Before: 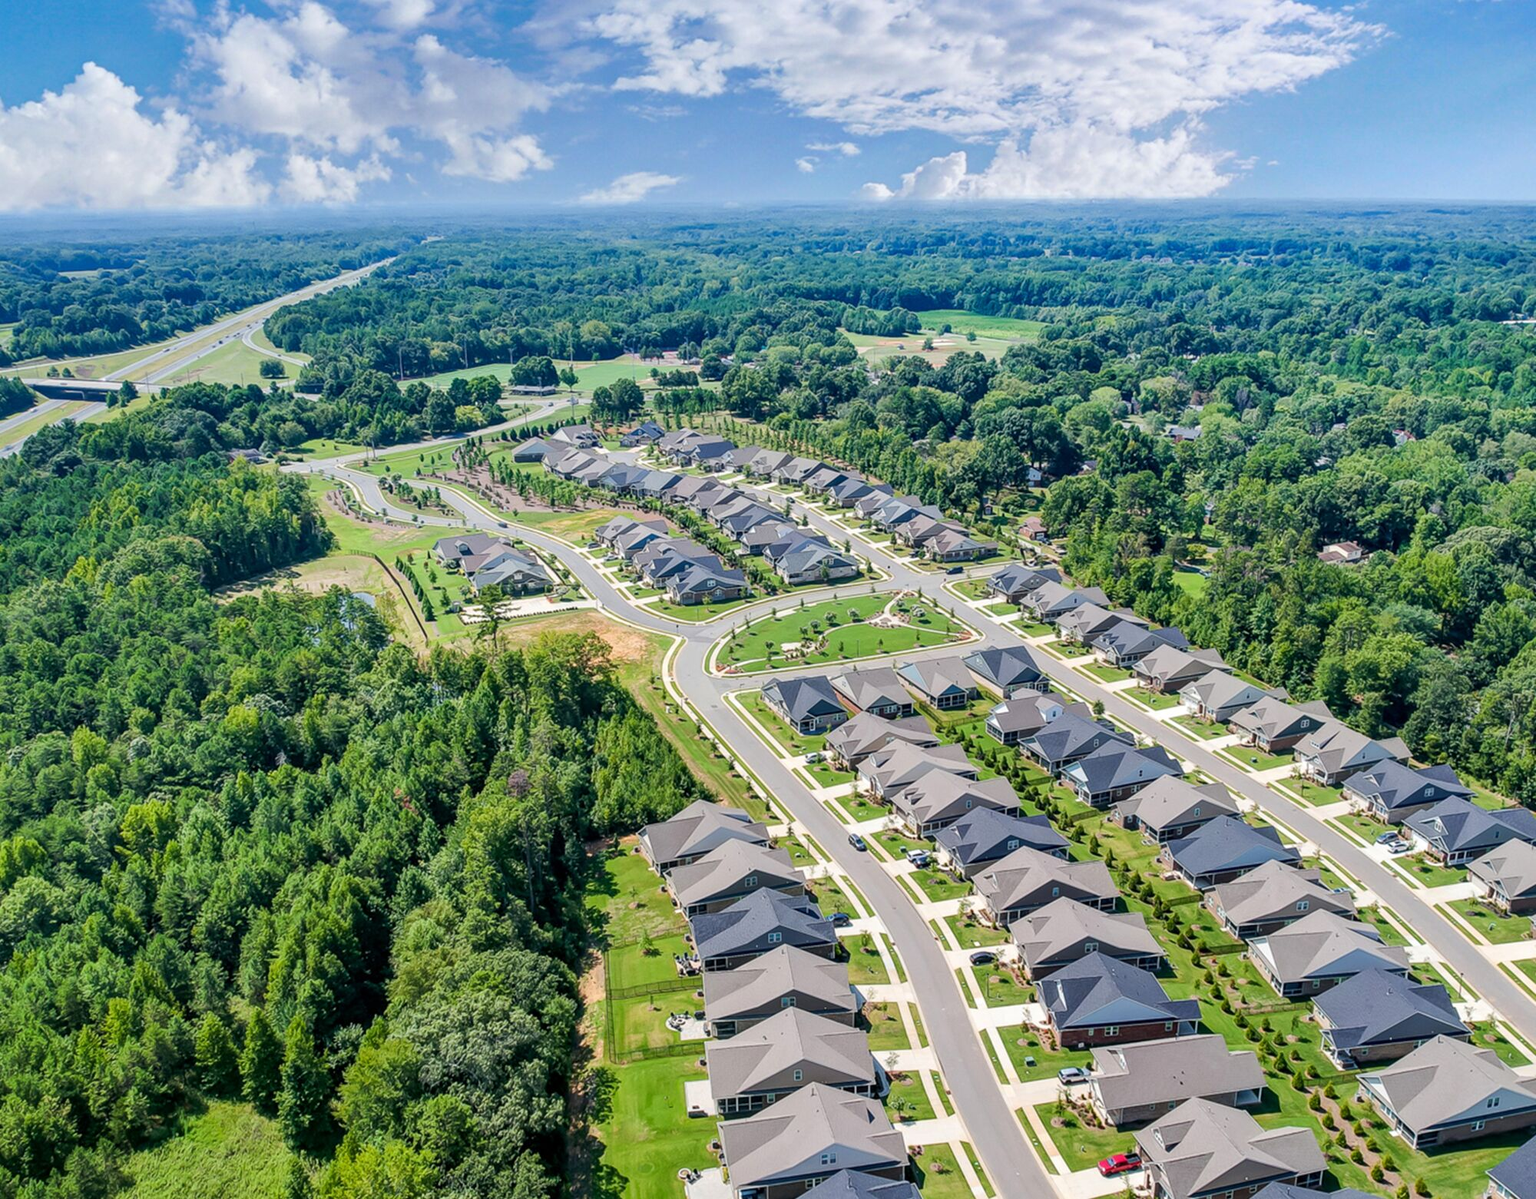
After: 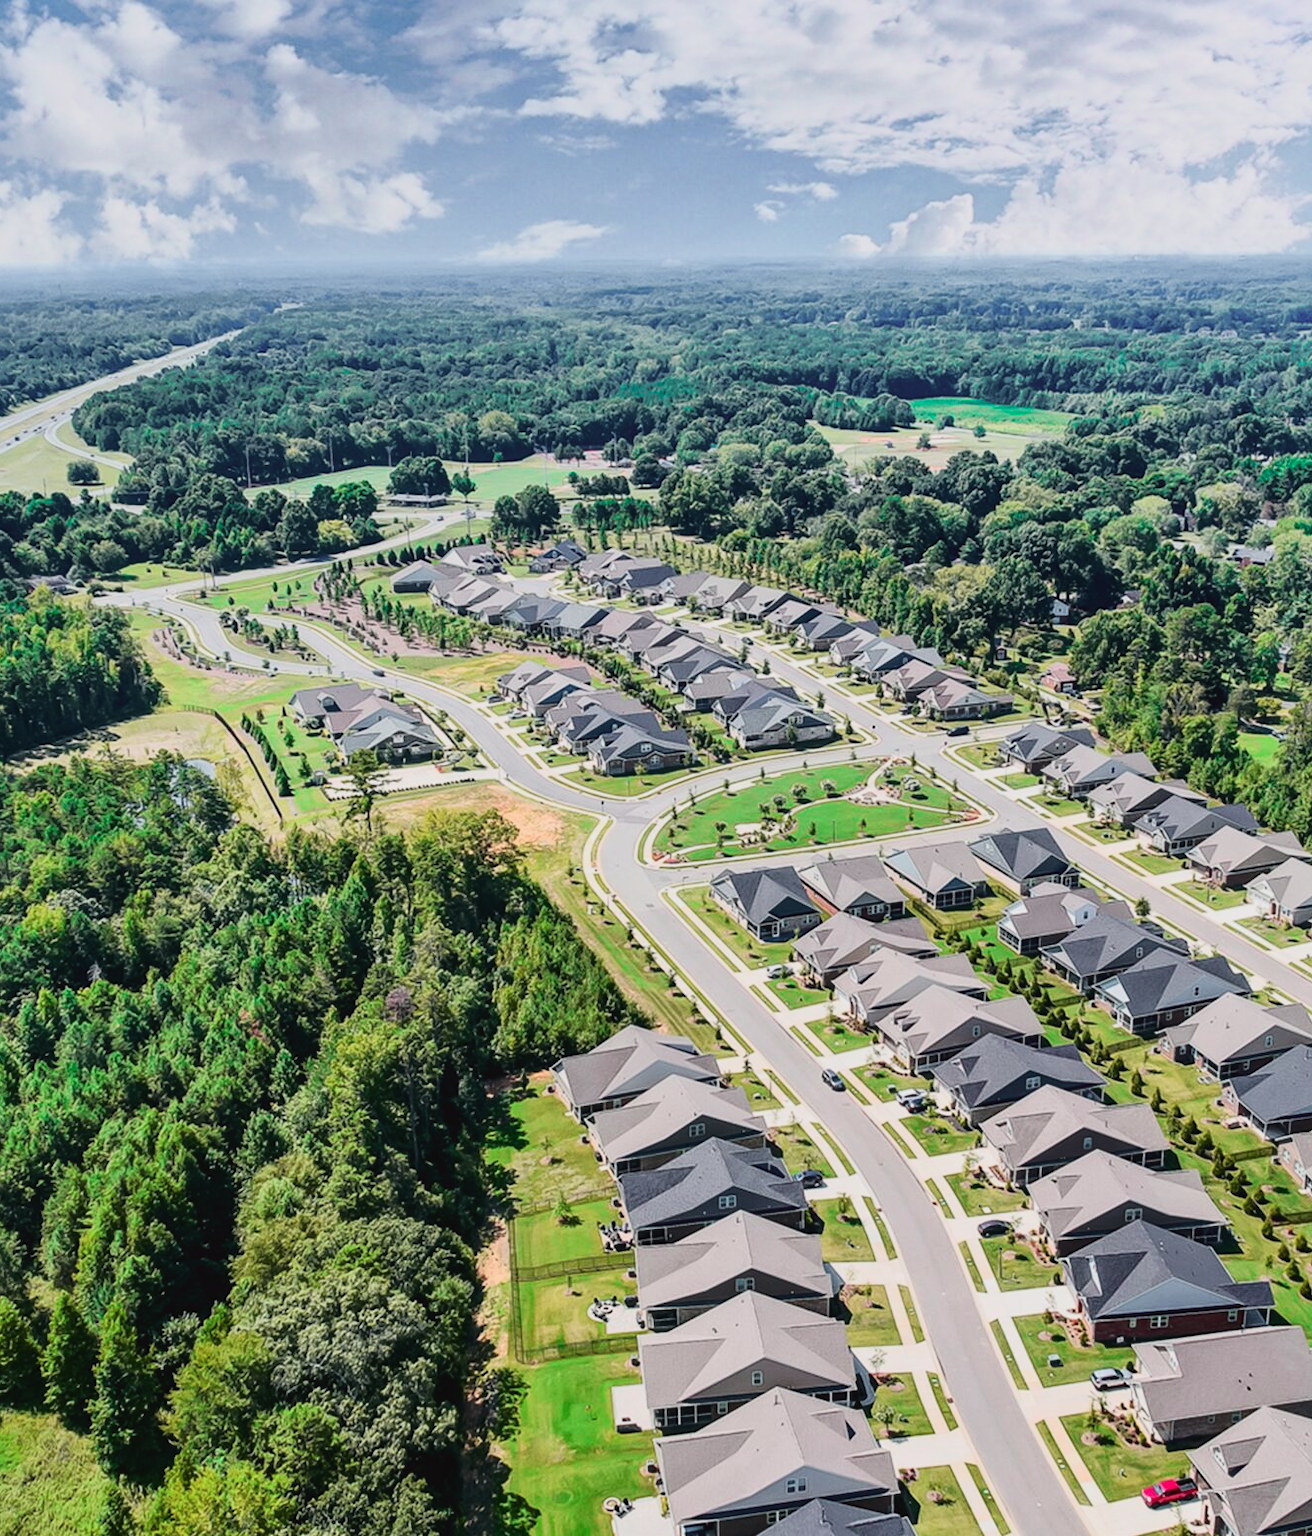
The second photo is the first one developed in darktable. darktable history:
tone curve: curves: ch0 [(0, 0.032) (0.094, 0.08) (0.265, 0.208) (0.41, 0.417) (0.498, 0.496) (0.638, 0.673) (0.819, 0.841) (0.96, 0.899)]; ch1 [(0, 0) (0.161, 0.092) (0.37, 0.302) (0.417, 0.434) (0.495, 0.498) (0.576, 0.589) (0.725, 0.765) (1, 1)]; ch2 [(0, 0) (0.352, 0.403) (0.45, 0.469) (0.521, 0.515) (0.59, 0.579) (1, 1)], color space Lab, independent channels, preserve colors none
crop and rotate: left 13.537%, right 19.796%
